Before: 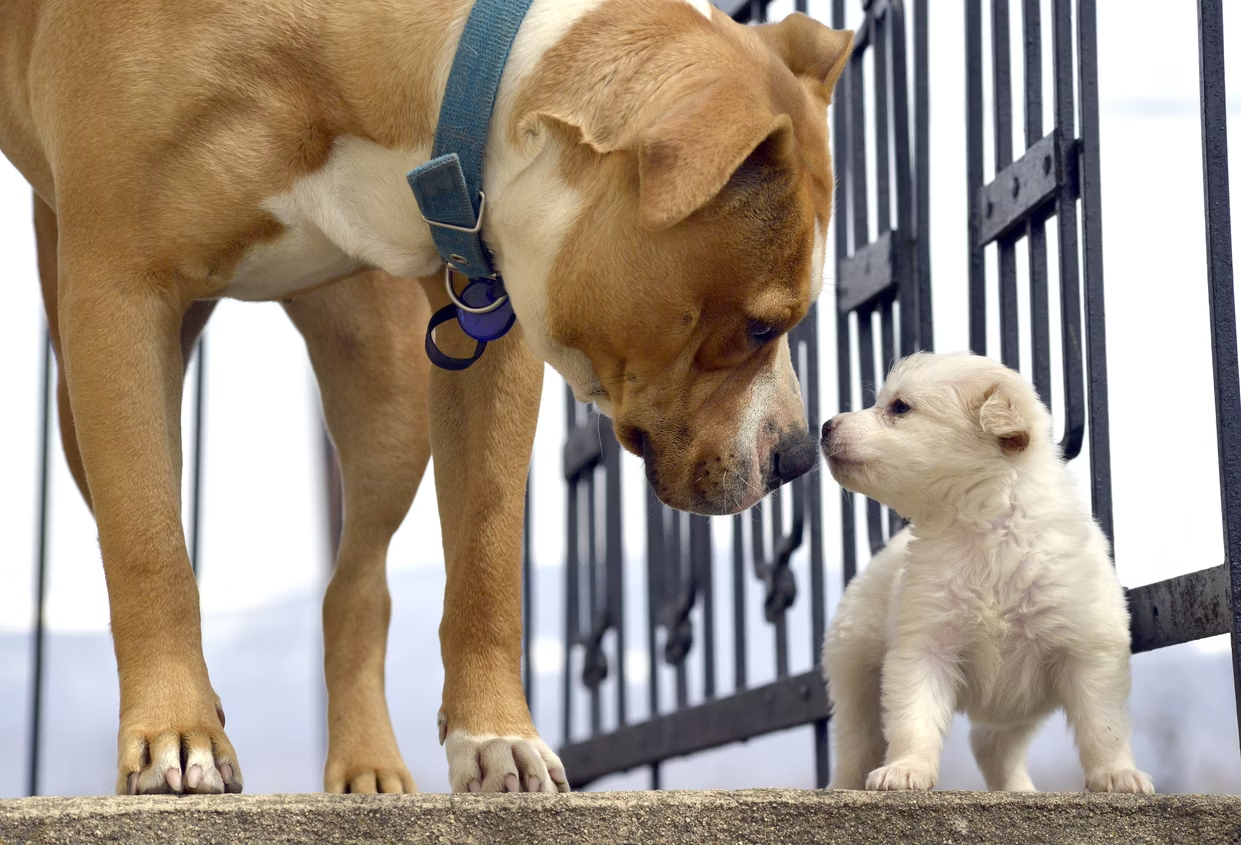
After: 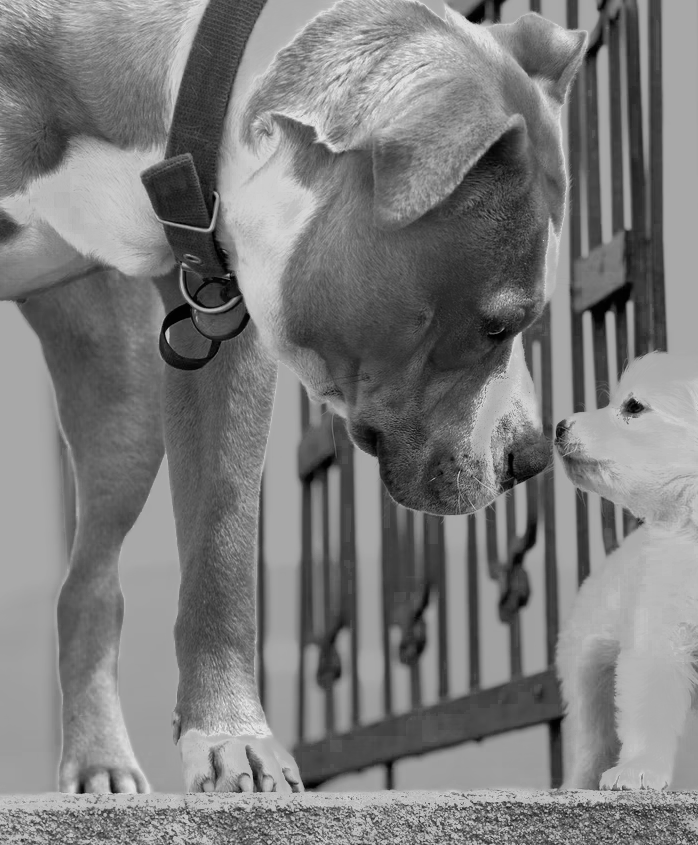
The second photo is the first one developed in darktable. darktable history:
color correction: highlights a* -11.71, highlights b* -15.58
color zones: curves: ch0 [(0.002, 0.589) (0.107, 0.484) (0.146, 0.249) (0.217, 0.352) (0.309, 0.525) (0.39, 0.404) (0.455, 0.169) (0.597, 0.055) (0.724, 0.212) (0.775, 0.691) (0.869, 0.571) (1, 0.587)]; ch1 [(0, 0) (0.143, 0) (0.286, 0) (0.429, 0) (0.571, 0) (0.714, 0) (0.857, 0)]
crop: left 21.496%, right 22.254%
base curve: curves: ch0 [(0, 0) (0.088, 0.125) (0.176, 0.251) (0.354, 0.501) (0.613, 0.749) (1, 0.877)], preserve colors none
